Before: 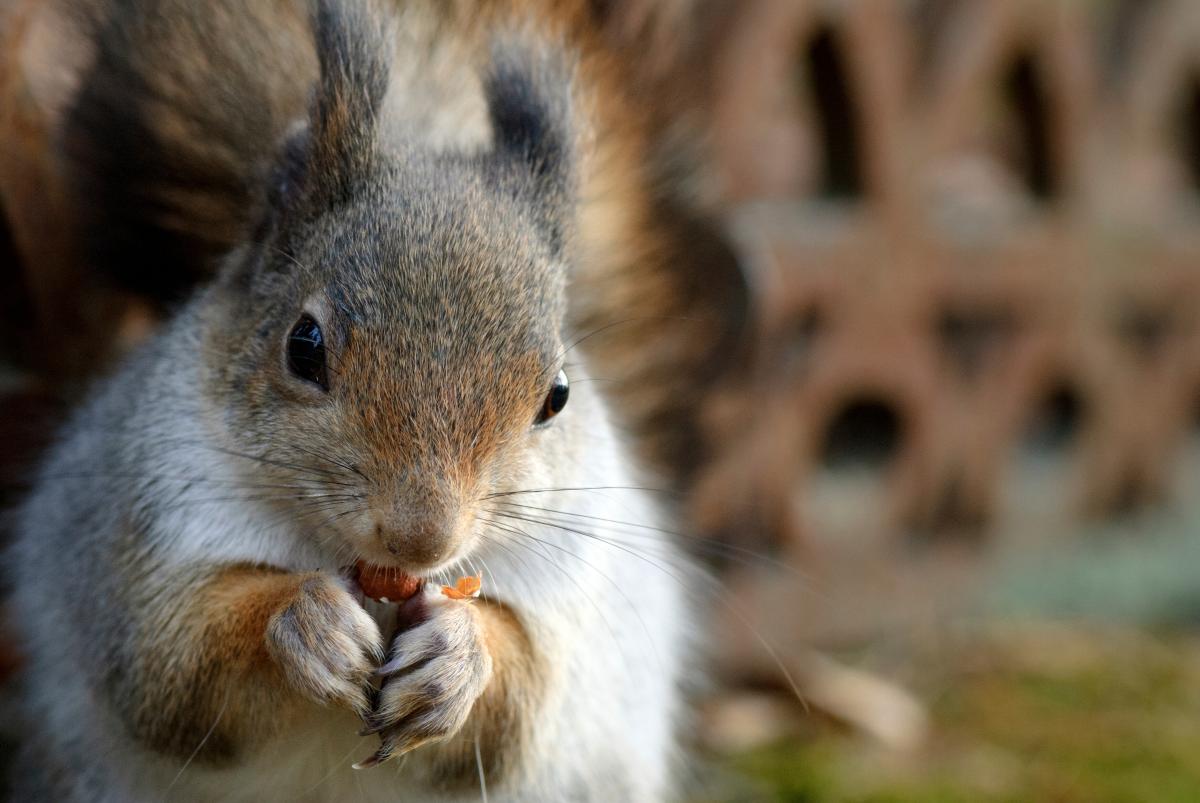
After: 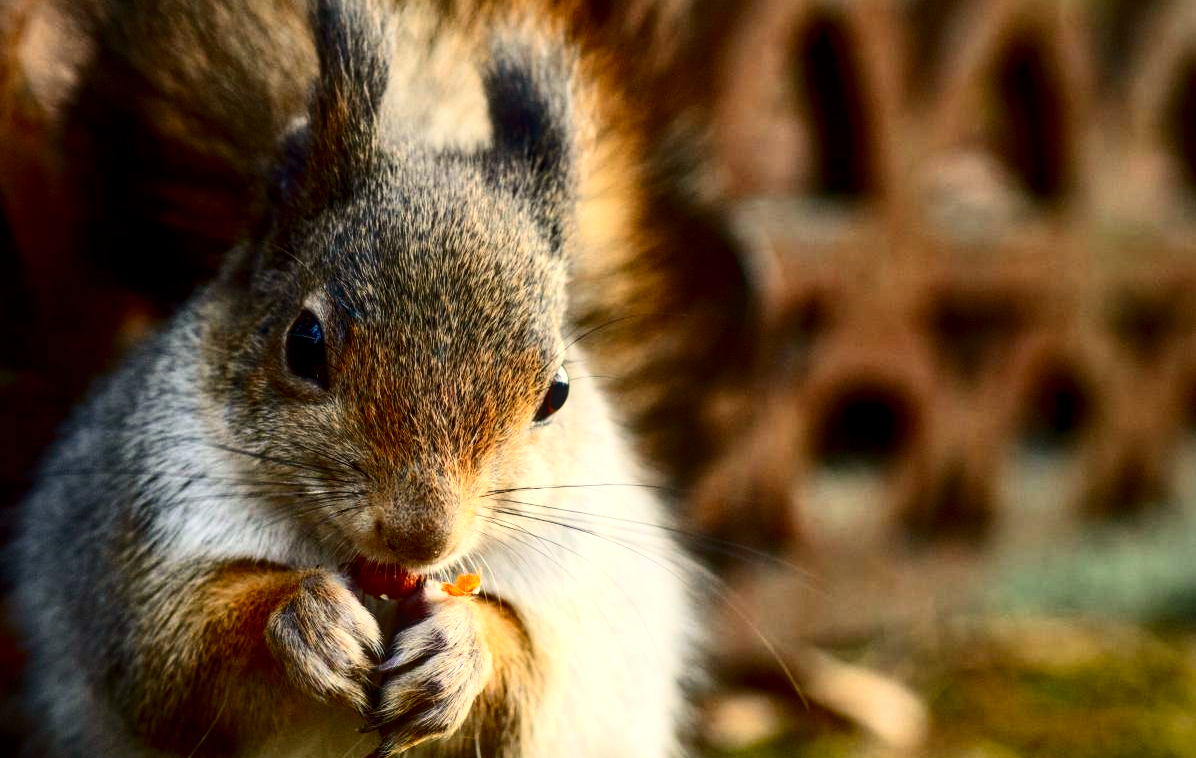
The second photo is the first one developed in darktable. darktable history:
tone equalizer: on, module defaults
contrast brightness saturation: contrast 0.32, brightness -0.08, saturation 0.17
crop: top 0.448%, right 0.264%, bottom 5.045%
color correction: highlights b* 3
local contrast: on, module defaults
color balance: lift [1, 1.001, 0.999, 1.001], gamma [1, 1.004, 1.007, 0.993], gain [1, 0.991, 0.987, 1.013], contrast 7.5%, contrast fulcrum 10%, output saturation 115%
white balance: red 1.045, blue 0.932
